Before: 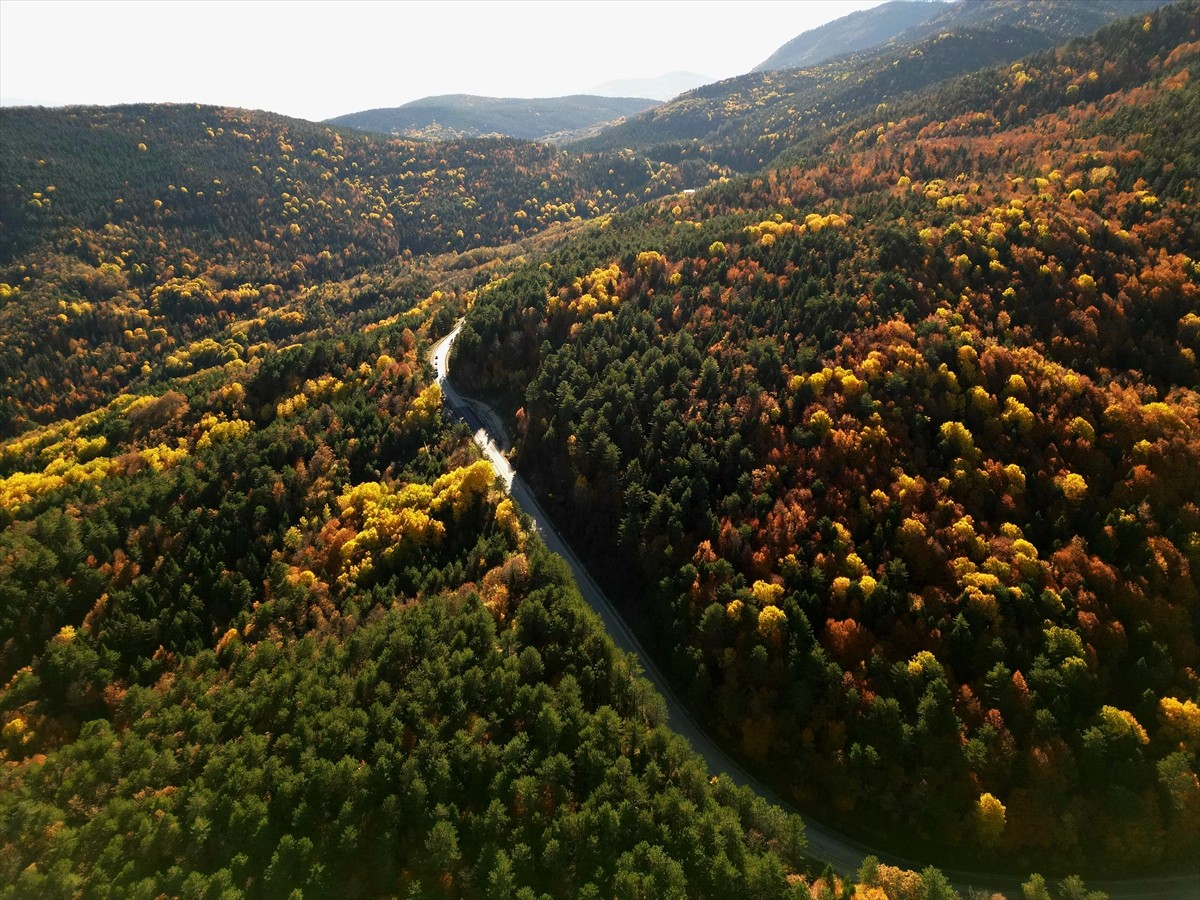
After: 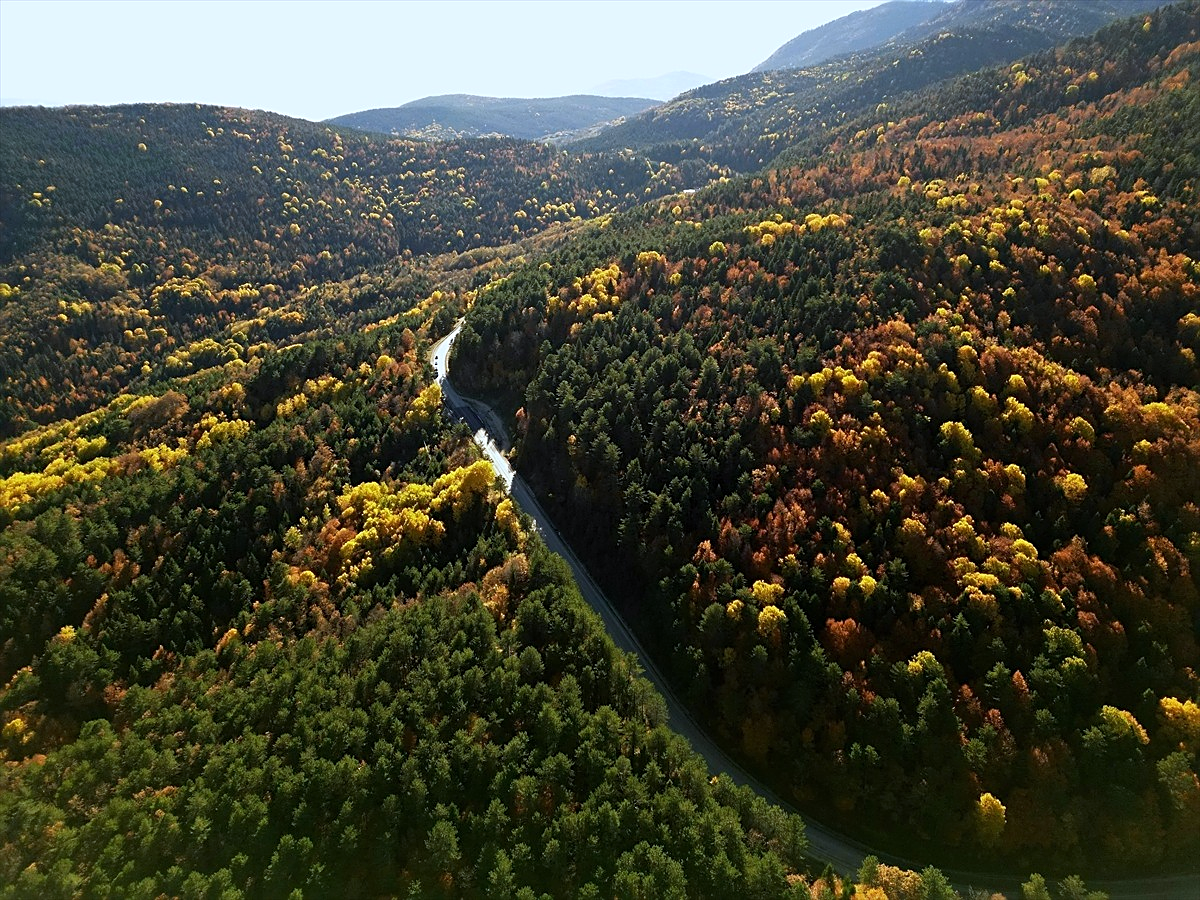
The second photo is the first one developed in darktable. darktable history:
sharpen: on, module defaults
white balance: red 0.924, blue 1.095
